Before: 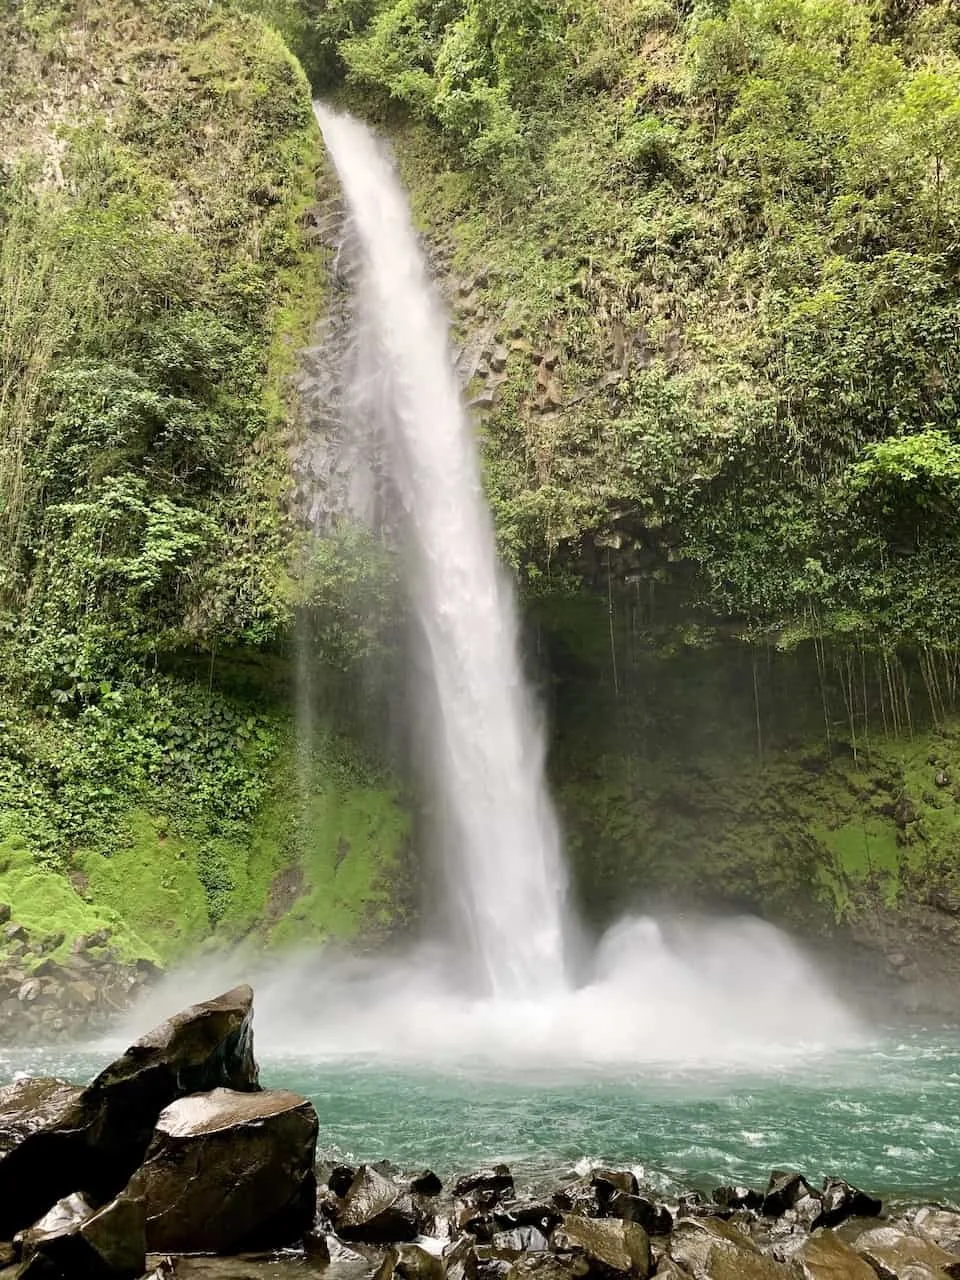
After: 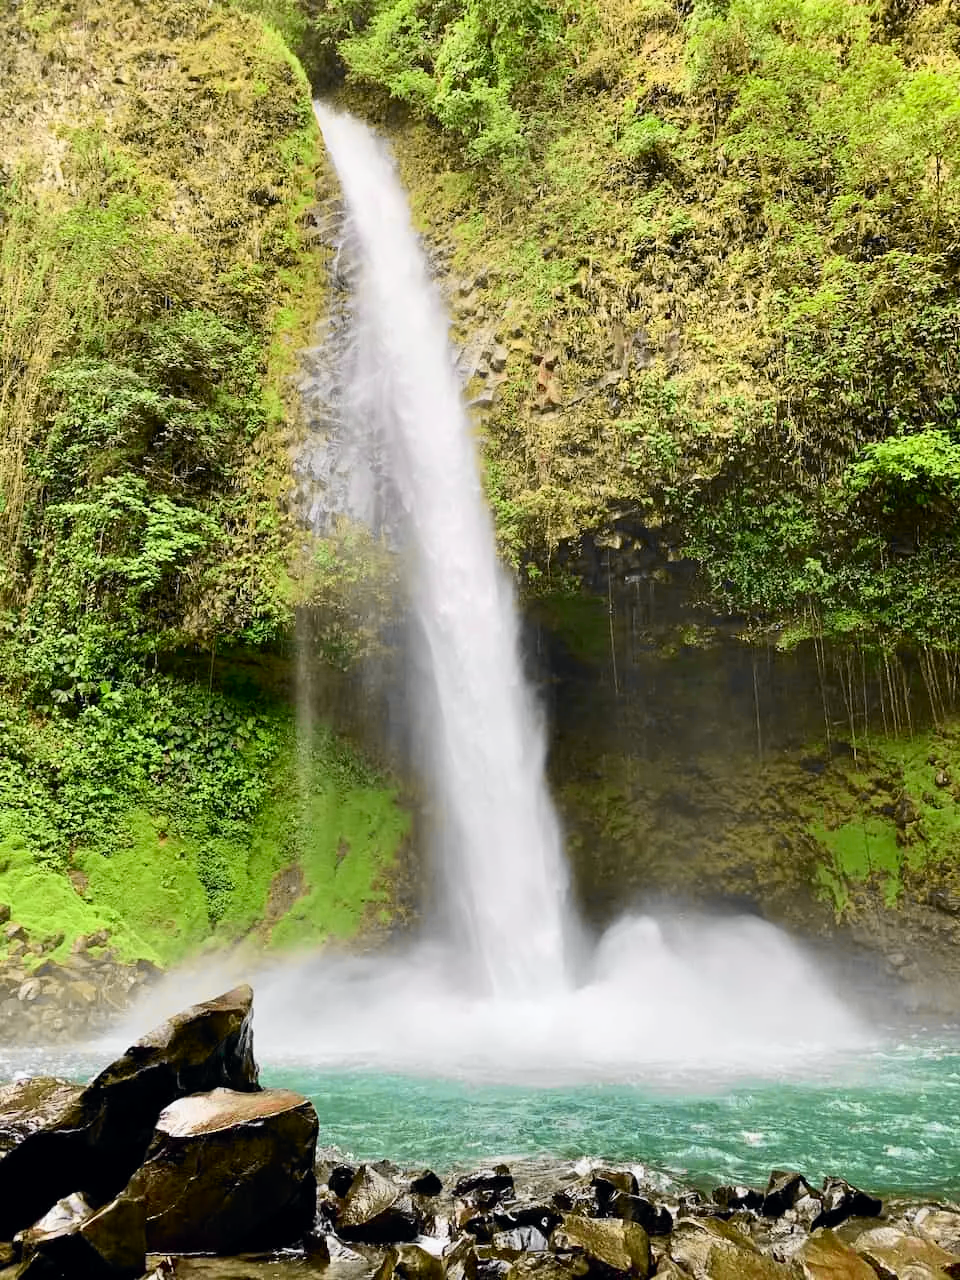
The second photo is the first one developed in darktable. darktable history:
tone curve: curves: ch0 [(0, 0) (0.071, 0.047) (0.266, 0.26) (0.491, 0.552) (0.753, 0.818) (1, 0.983)]; ch1 [(0, 0) (0.346, 0.307) (0.408, 0.369) (0.463, 0.443) (0.482, 0.493) (0.502, 0.5) (0.517, 0.518) (0.546, 0.587) (0.588, 0.643) (0.651, 0.709) (1, 1)]; ch2 [(0, 0) (0.346, 0.34) (0.434, 0.46) (0.485, 0.494) (0.5, 0.494) (0.517, 0.503) (0.535, 0.545) (0.583, 0.634) (0.625, 0.686) (1, 1)], color space Lab, independent channels, preserve colors none
